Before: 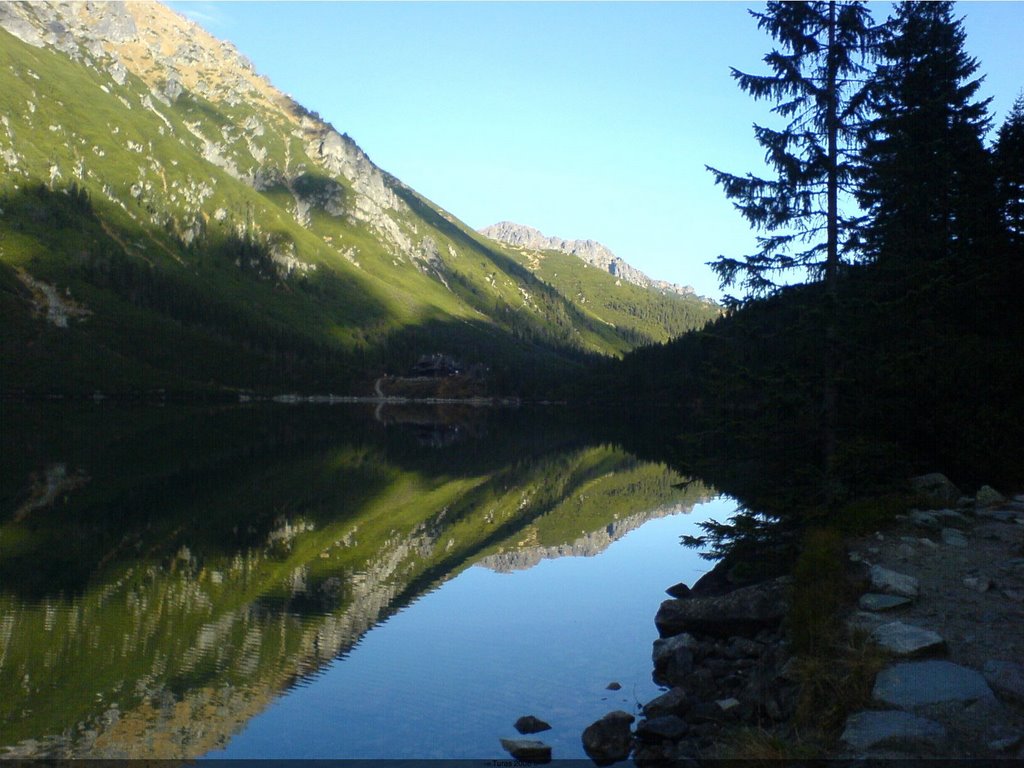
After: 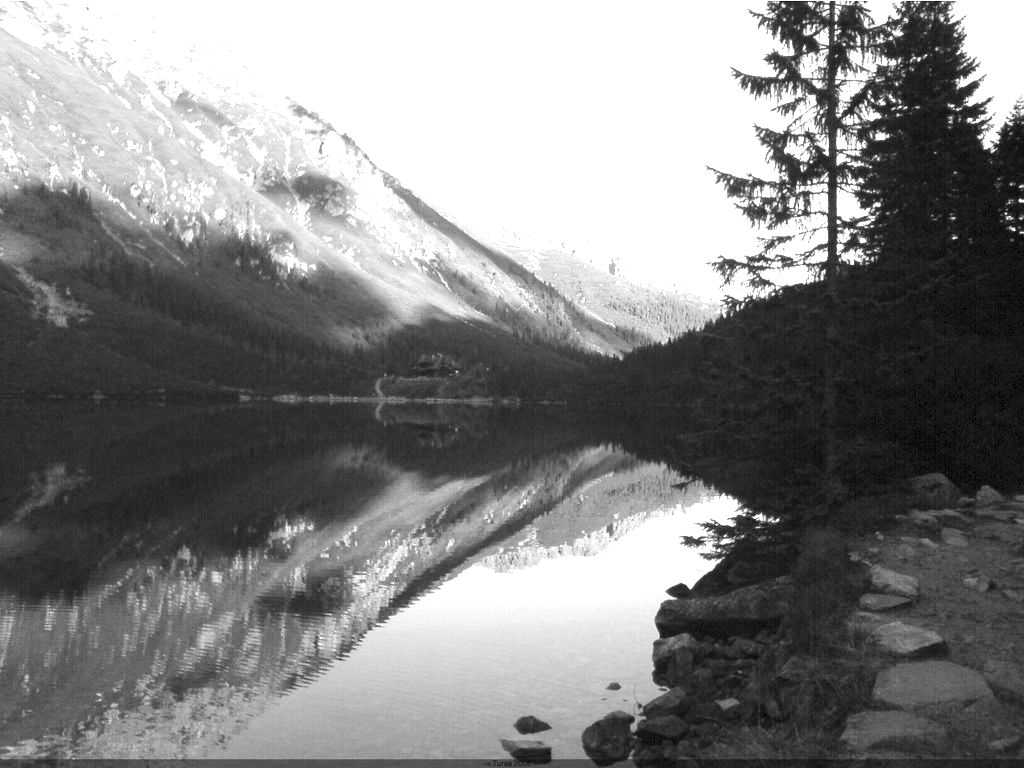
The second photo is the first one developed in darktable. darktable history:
exposure: black level correction 0, exposure 1.388 EV, compensate exposure bias true, compensate highlight preservation false
contrast brightness saturation: contrast 0.03, brightness 0.06, saturation 0.13
monochrome: on, module defaults
